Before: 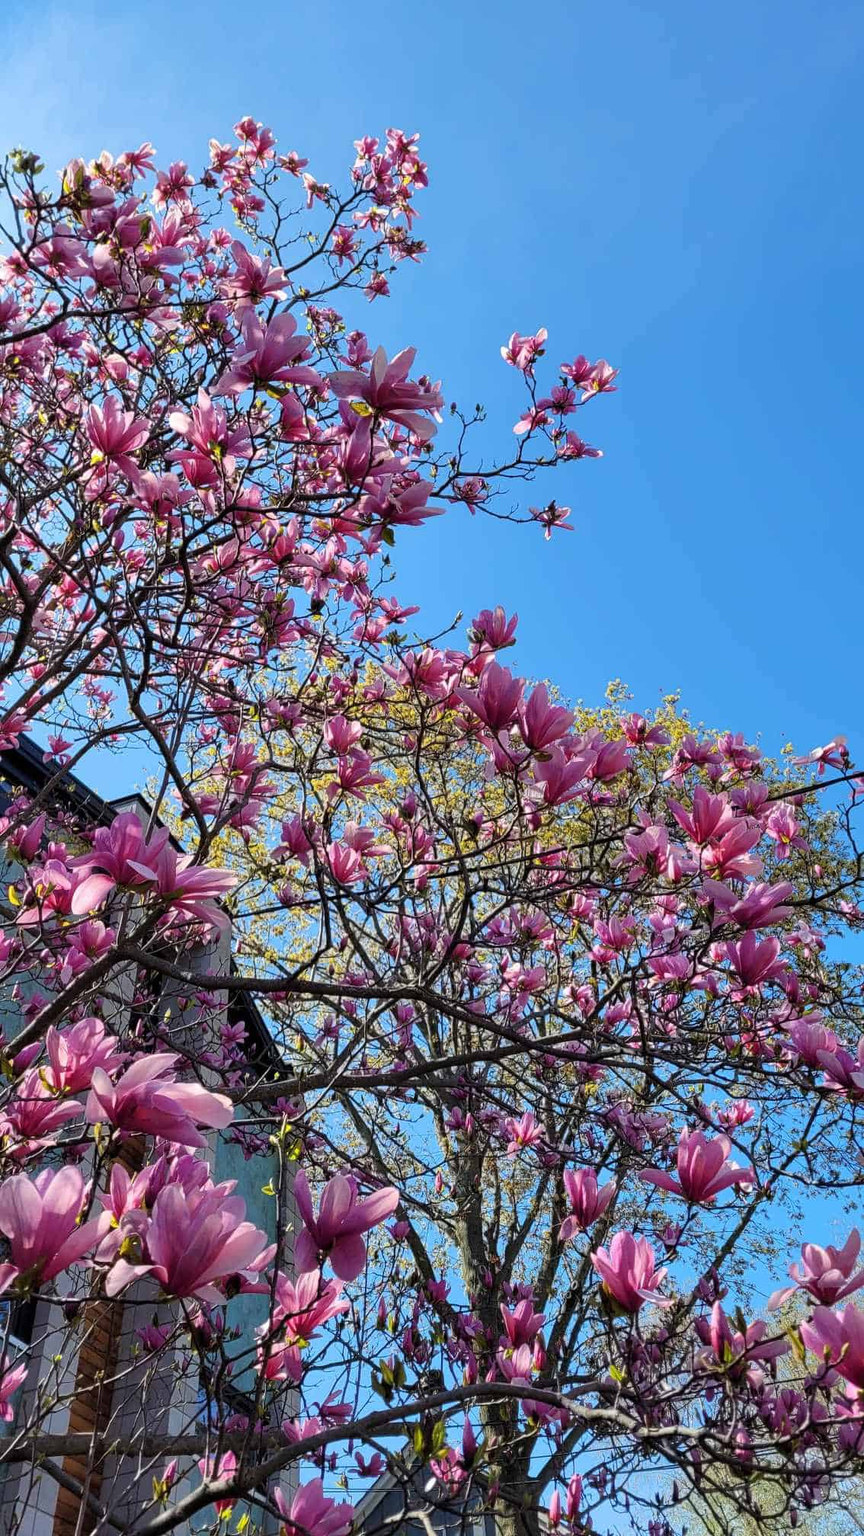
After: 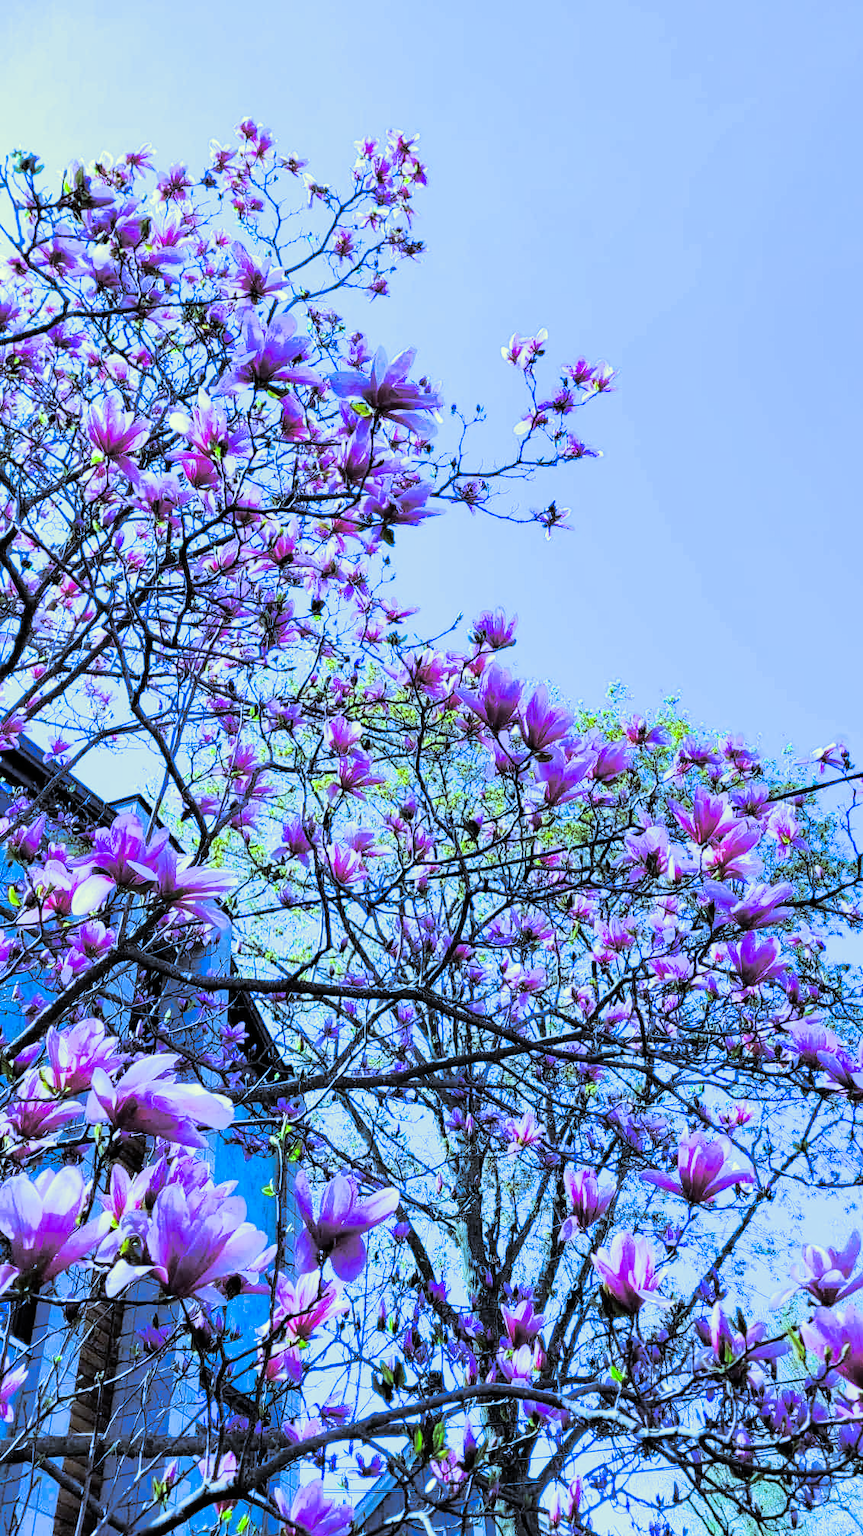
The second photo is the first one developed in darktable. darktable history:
contrast brightness saturation: saturation -0.05
split-toning: shadows › hue 43.2°, shadows › saturation 0, highlights › hue 50.4°, highlights › saturation 1
white balance: red 0.766, blue 1.537
filmic rgb: hardness 4.17, contrast 0.921
tone equalizer: -8 EV -0.75 EV, -7 EV -0.7 EV, -6 EV -0.6 EV, -5 EV -0.4 EV, -3 EV 0.4 EV, -2 EV 0.6 EV, -1 EV 0.7 EV, +0 EV 0.75 EV, edges refinement/feathering 500, mask exposure compensation -1.57 EV, preserve details no
exposure: black level correction 0, exposure 0.7 EV, compensate exposure bias true, compensate highlight preservation false
color correction: highlights a* -10.77, highlights b* 9.8, saturation 1.72
